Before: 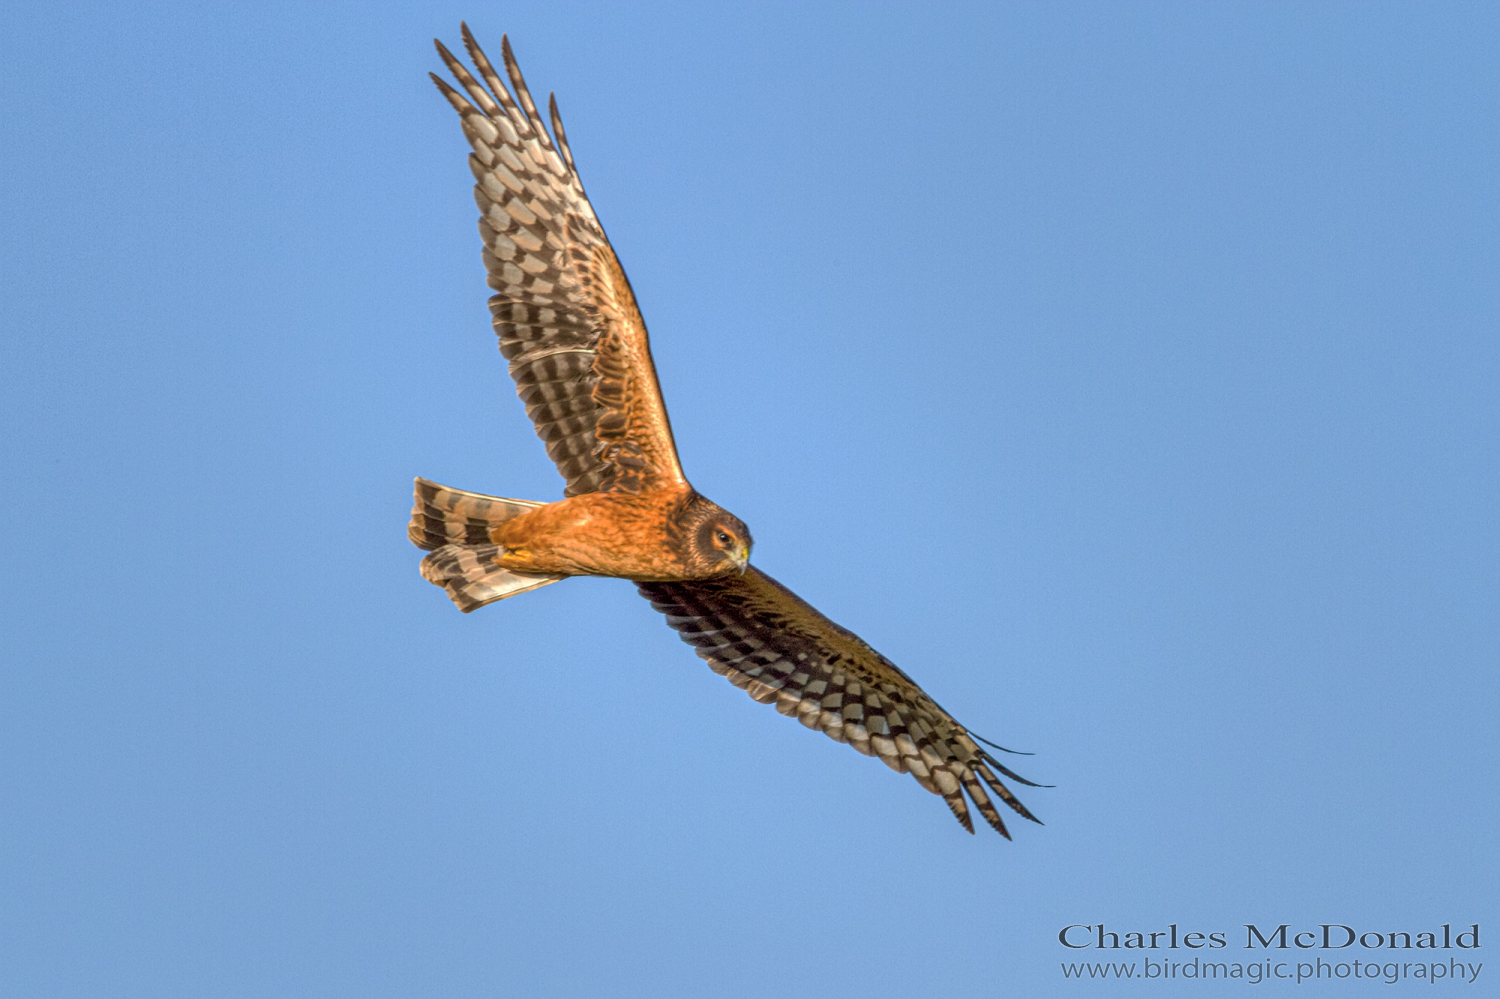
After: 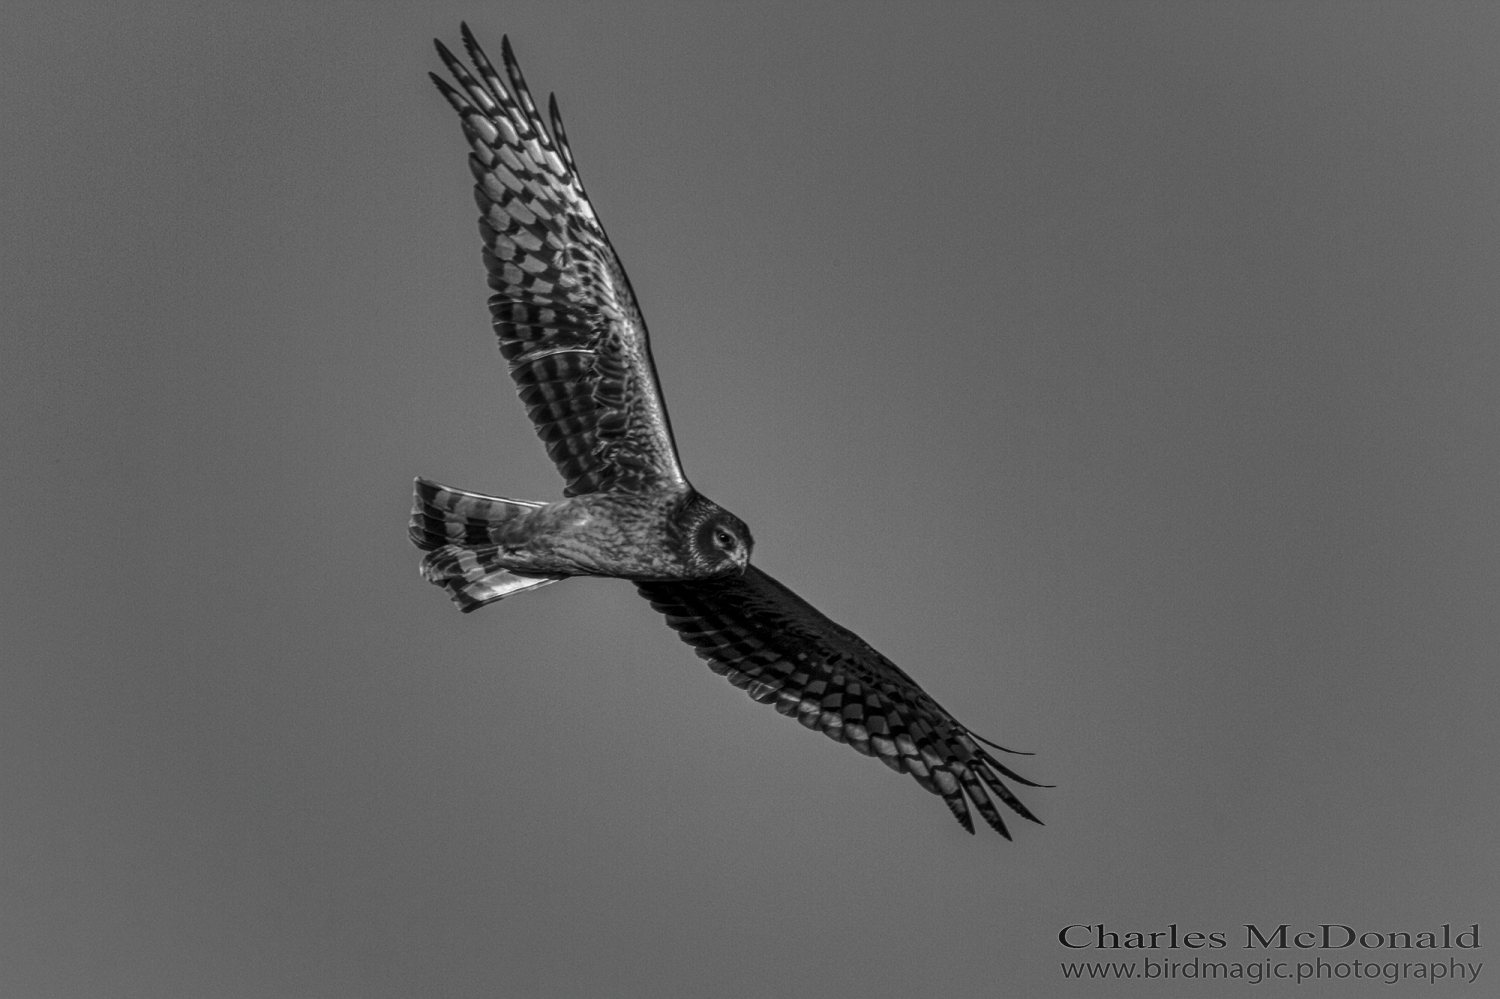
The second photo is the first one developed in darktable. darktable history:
vignetting: brightness 0.035, saturation -0.001, center (-0.033, -0.048), unbound false
shadows and highlights: highlights color adjustment 41.77%, soften with gaussian
contrast brightness saturation: contrast -0.037, brightness -0.582, saturation -0.997
